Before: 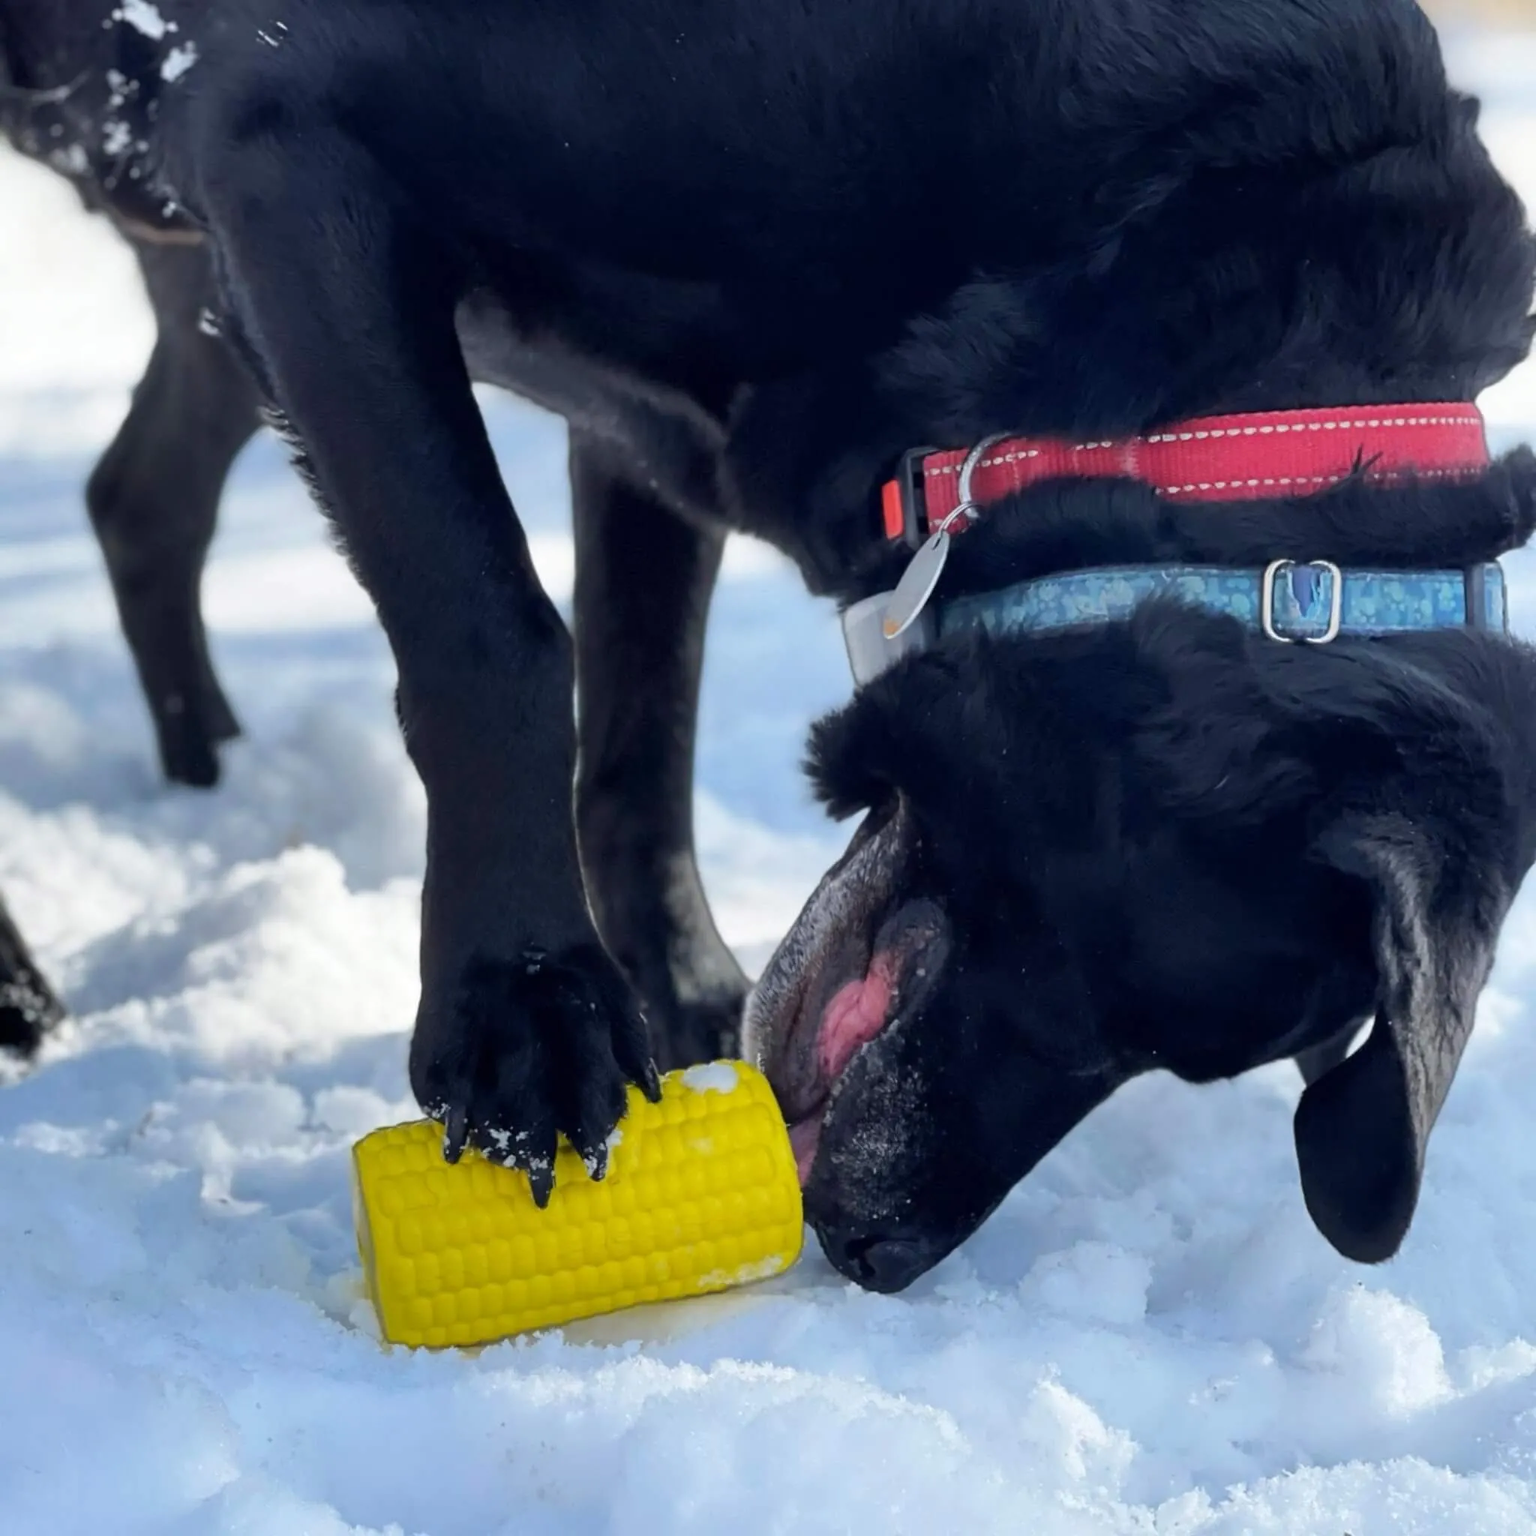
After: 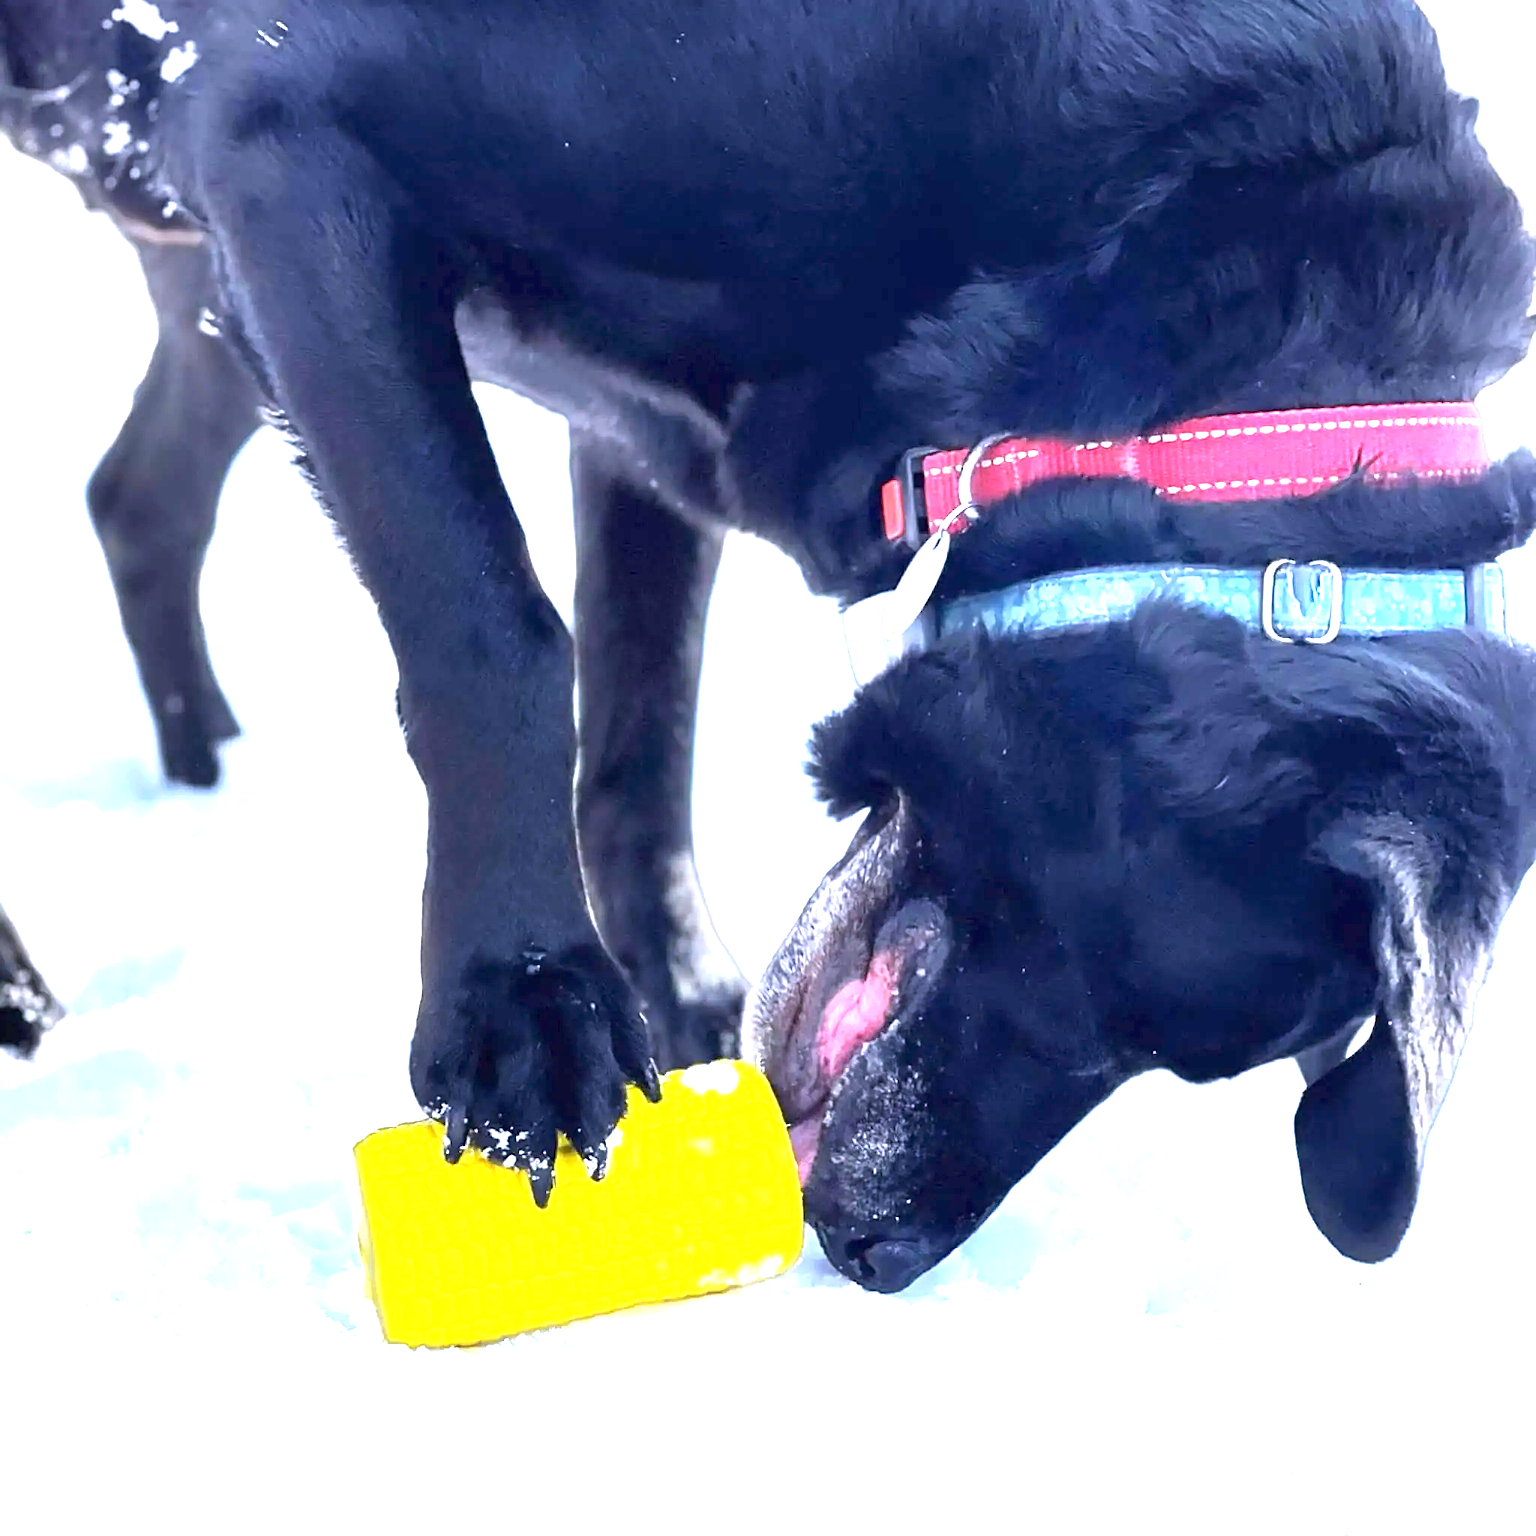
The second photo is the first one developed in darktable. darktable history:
sharpen: amount 0.55
white balance: red 1.004, blue 1.096
exposure: black level correction 0, exposure 2.138 EV, compensate exposure bias true, compensate highlight preservation false
